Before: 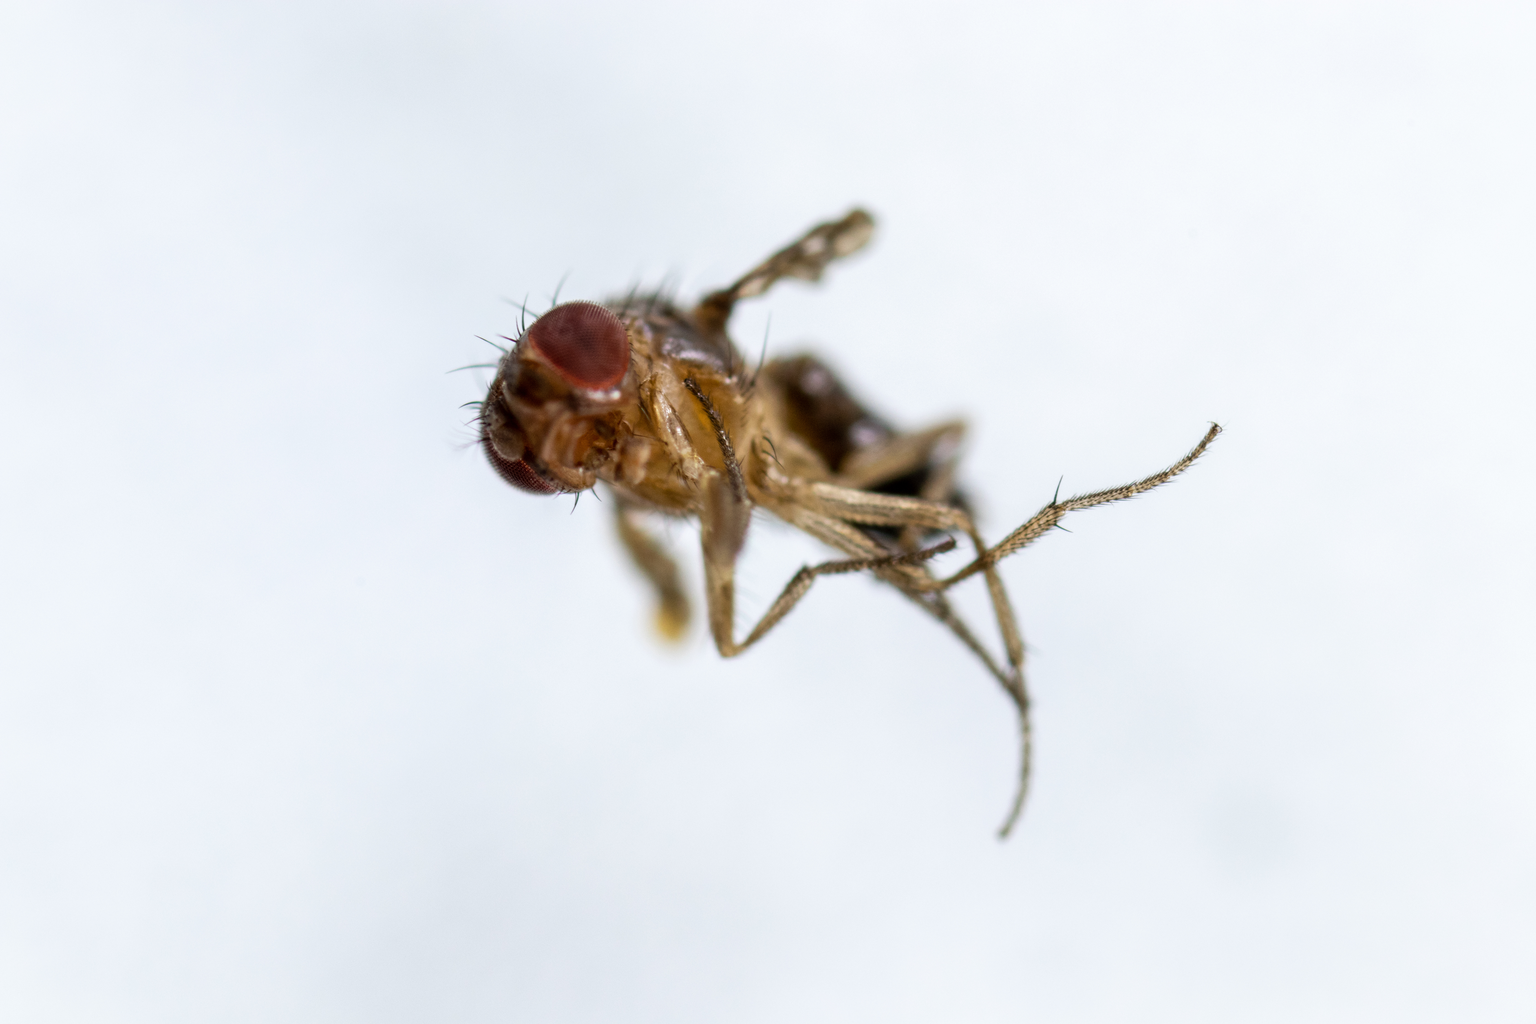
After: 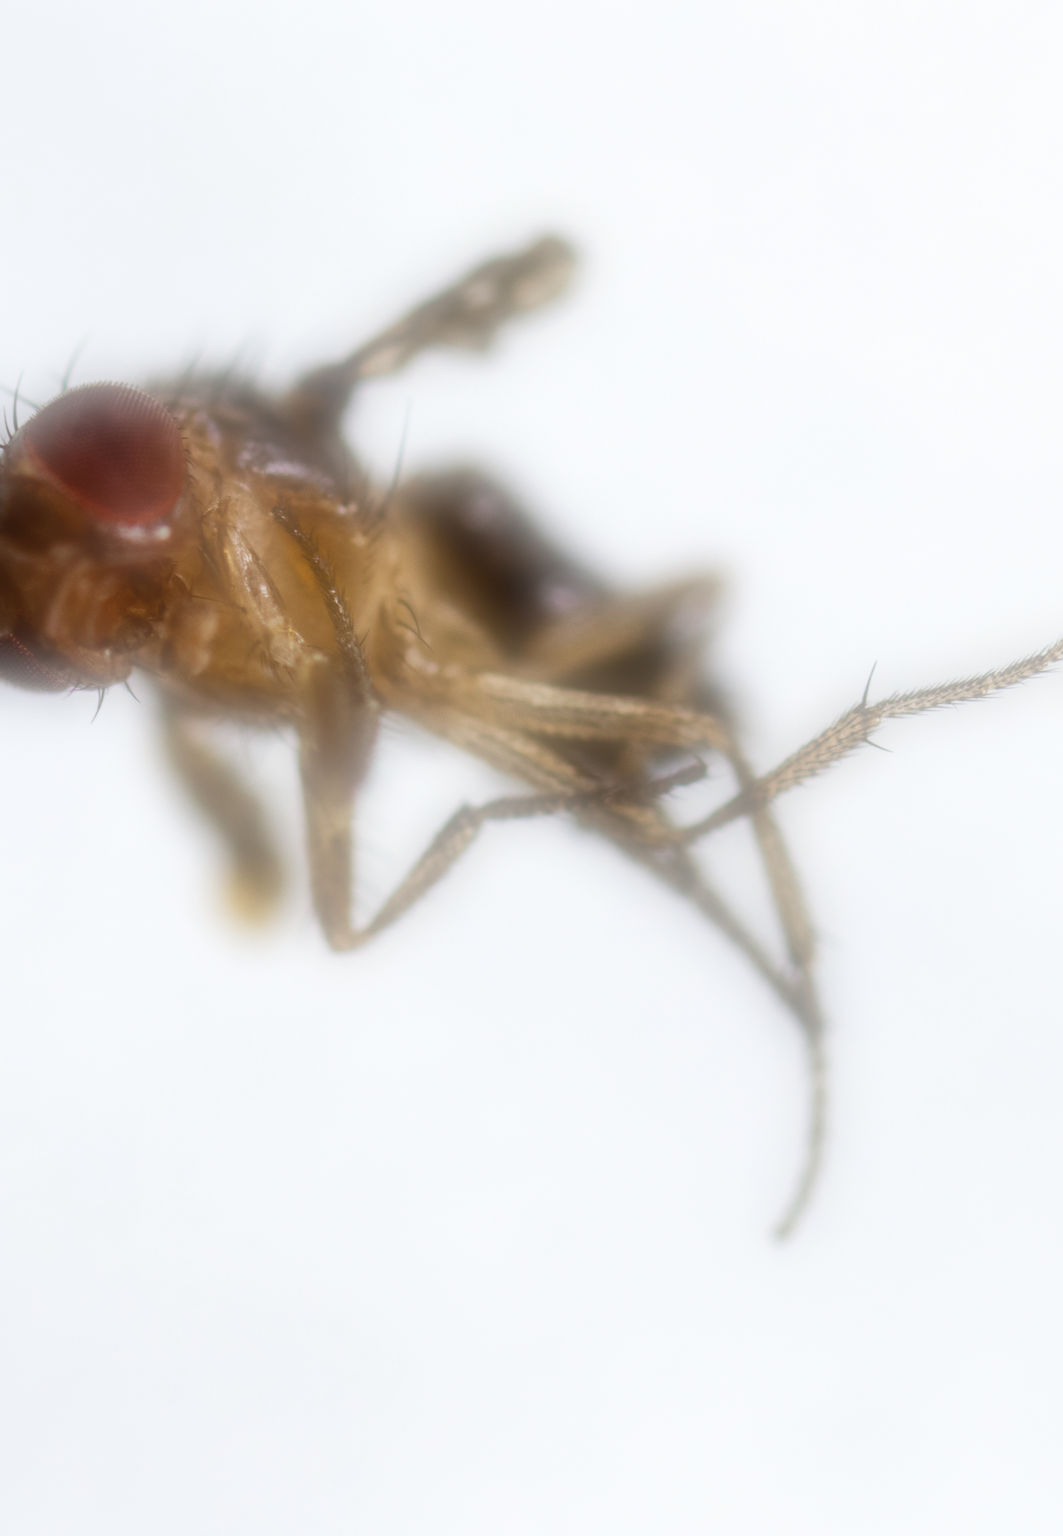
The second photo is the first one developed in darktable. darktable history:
crop: left 33.452%, top 6.025%, right 23.155%
soften: on, module defaults
